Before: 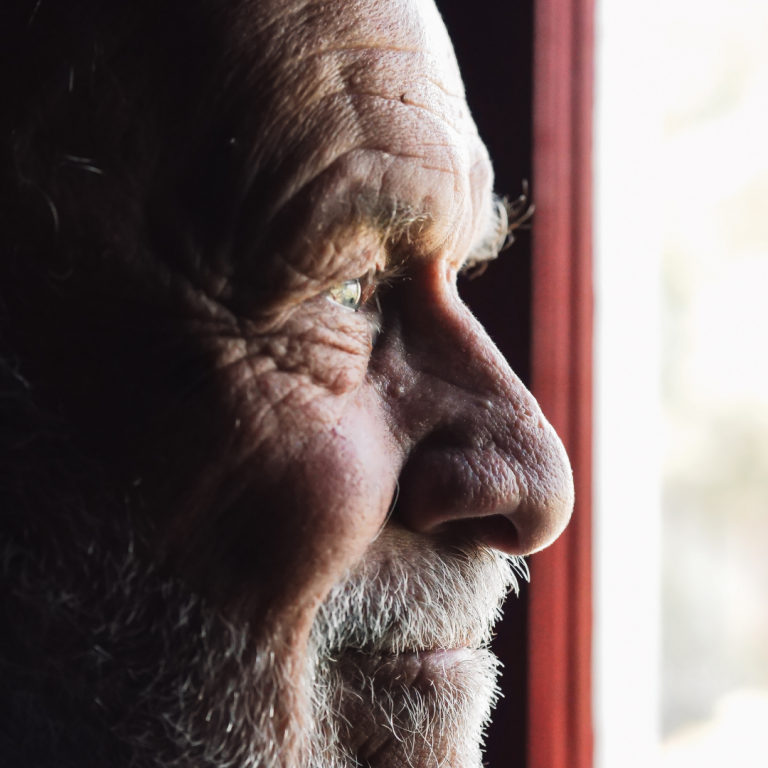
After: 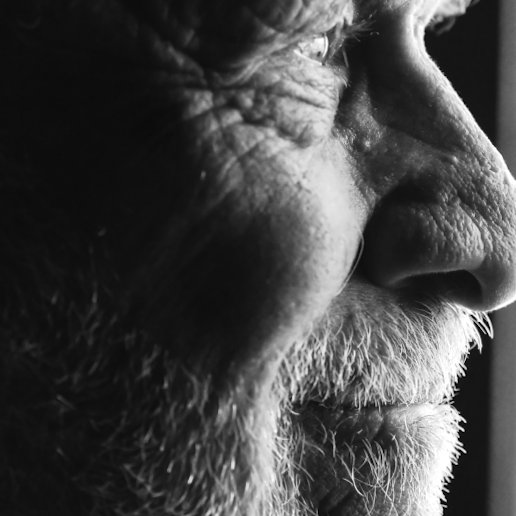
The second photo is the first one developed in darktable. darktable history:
levels: levels [0, 0.476, 0.951]
monochrome: on, module defaults
crop and rotate: angle -0.82°, left 3.85%, top 31.828%, right 27.992%
